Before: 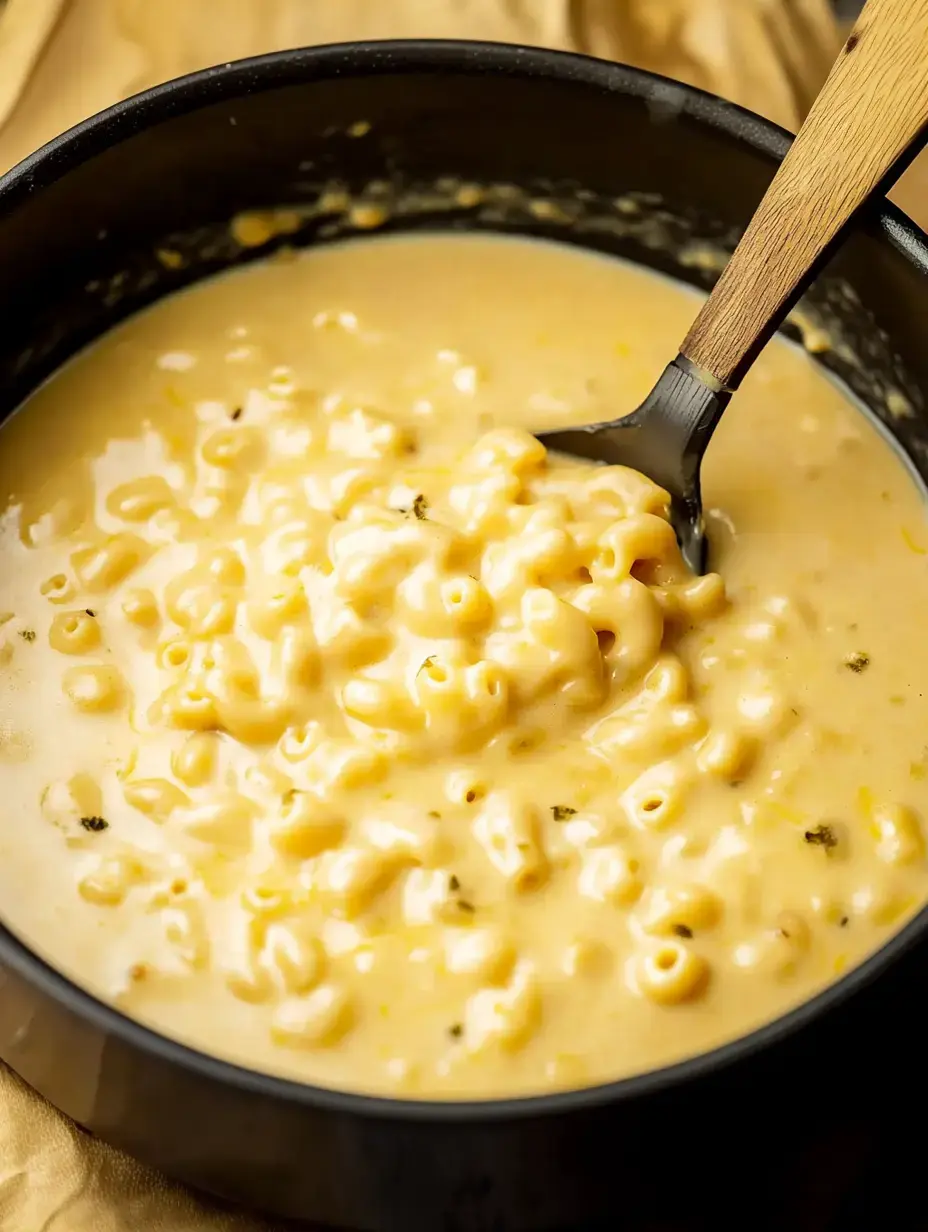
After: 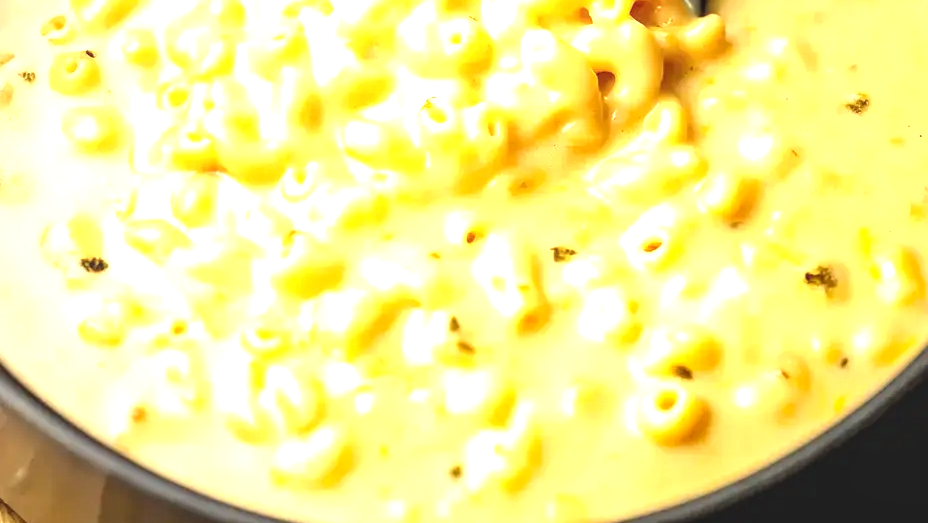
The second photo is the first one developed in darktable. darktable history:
exposure: black level correction 0, exposure 1.104 EV, compensate highlight preservation false
crop: top 45.391%, bottom 12.128%
local contrast: detail 109%
tone equalizer: edges refinement/feathering 500, mask exposure compensation -1.57 EV, preserve details no
